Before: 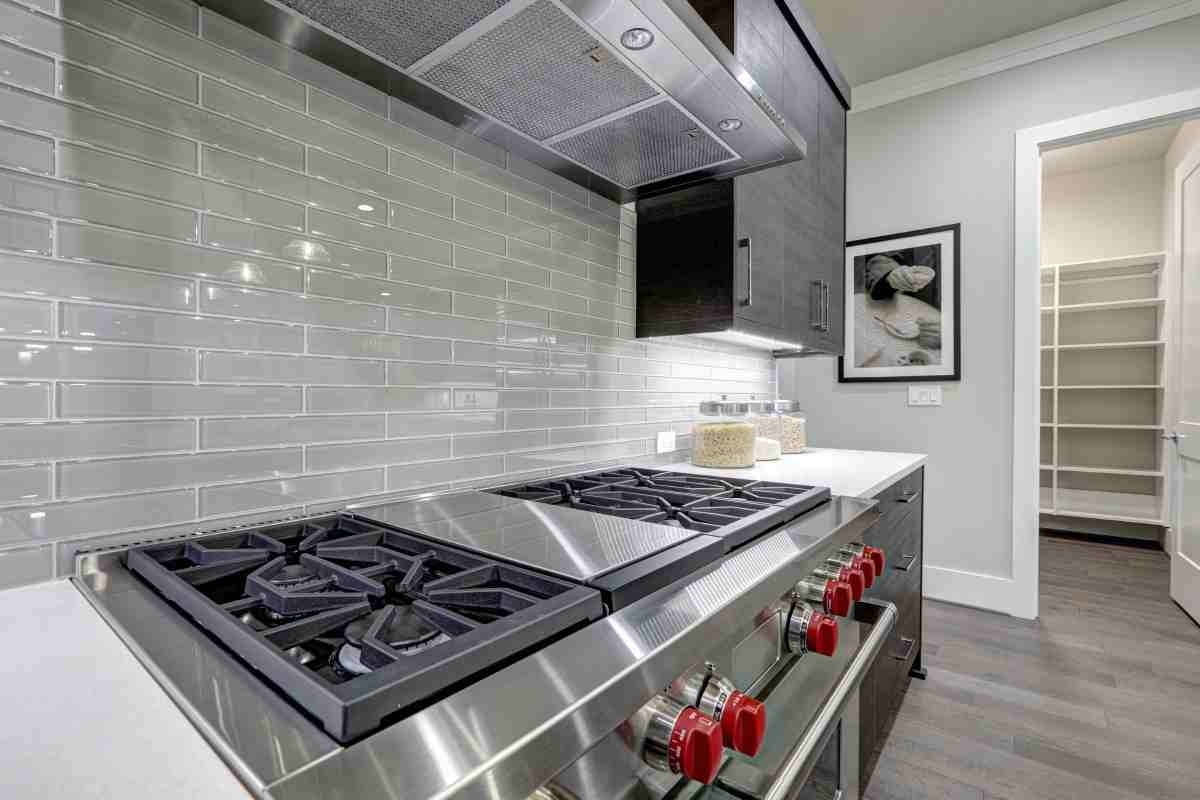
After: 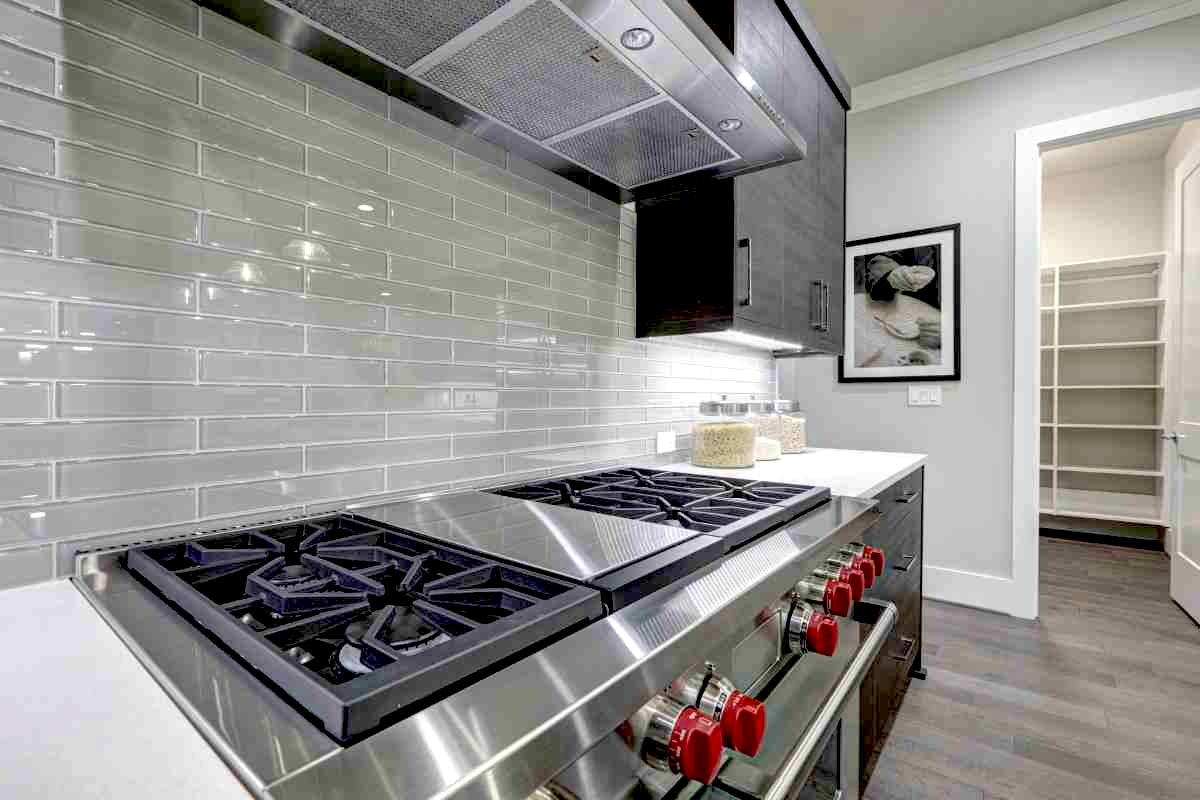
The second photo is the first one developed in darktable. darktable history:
exposure: black level correction 0.024, exposure 0.18 EV, compensate exposure bias true, compensate highlight preservation false
